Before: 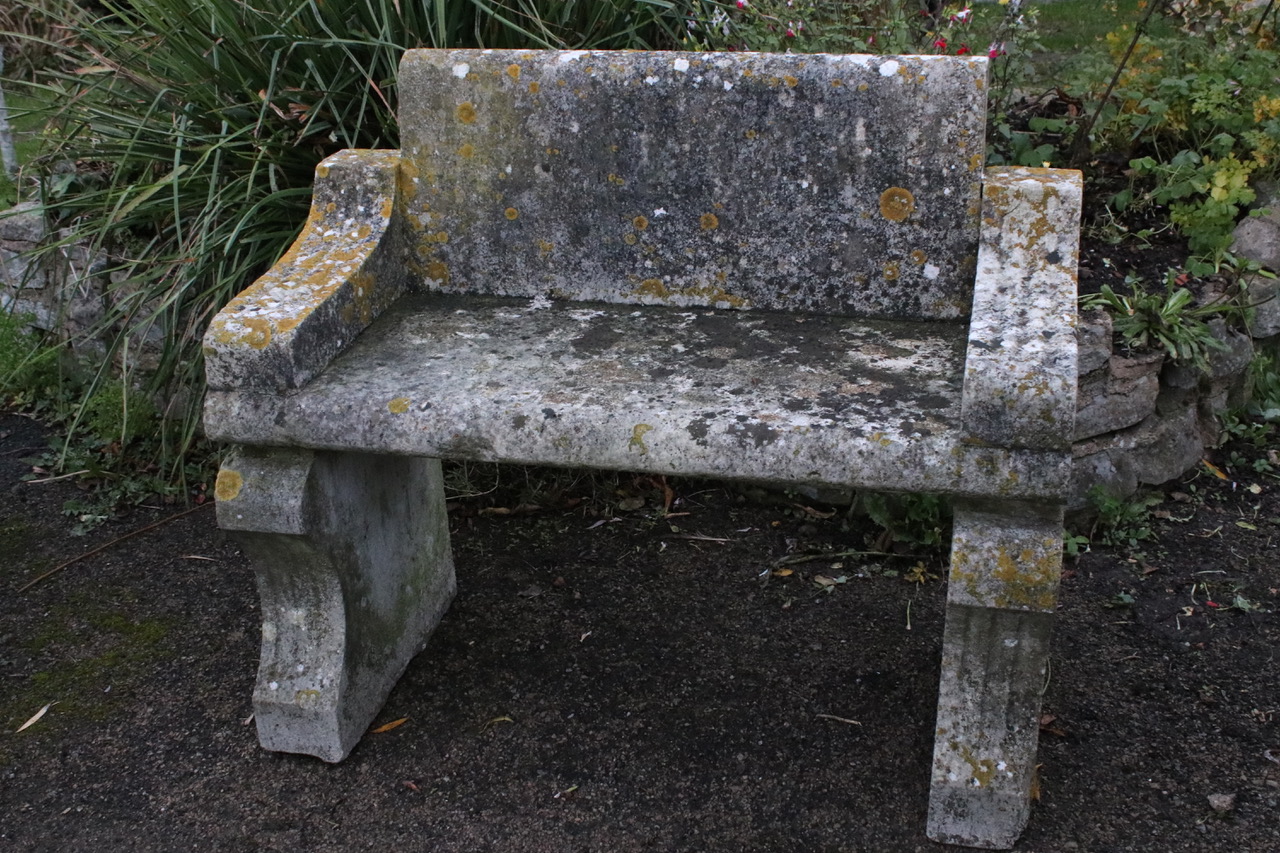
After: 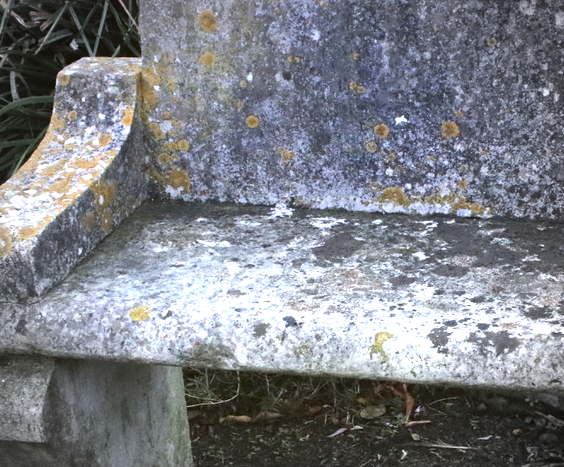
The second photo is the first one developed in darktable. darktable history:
exposure: black level correction 0, exposure 1.45 EV, compensate exposure bias true, compensate highlight preservation false
crop: left 20.248%, top 10.86%, right 35.675%, bottom 34.321%
color balance: lift [1.004, 1.002, 1.002, 0.998], gamma [1, 1.007, 1.002, 0.993], gain [1, 0.977, 1.013, 1.023], contrast -3.64%
vignetting: fall-off start 67.15%, brightness -0.442, saturation -0.691, width/height ratio 1.011, unbound false
graduated density: hue 238.83°, saturation 50%
